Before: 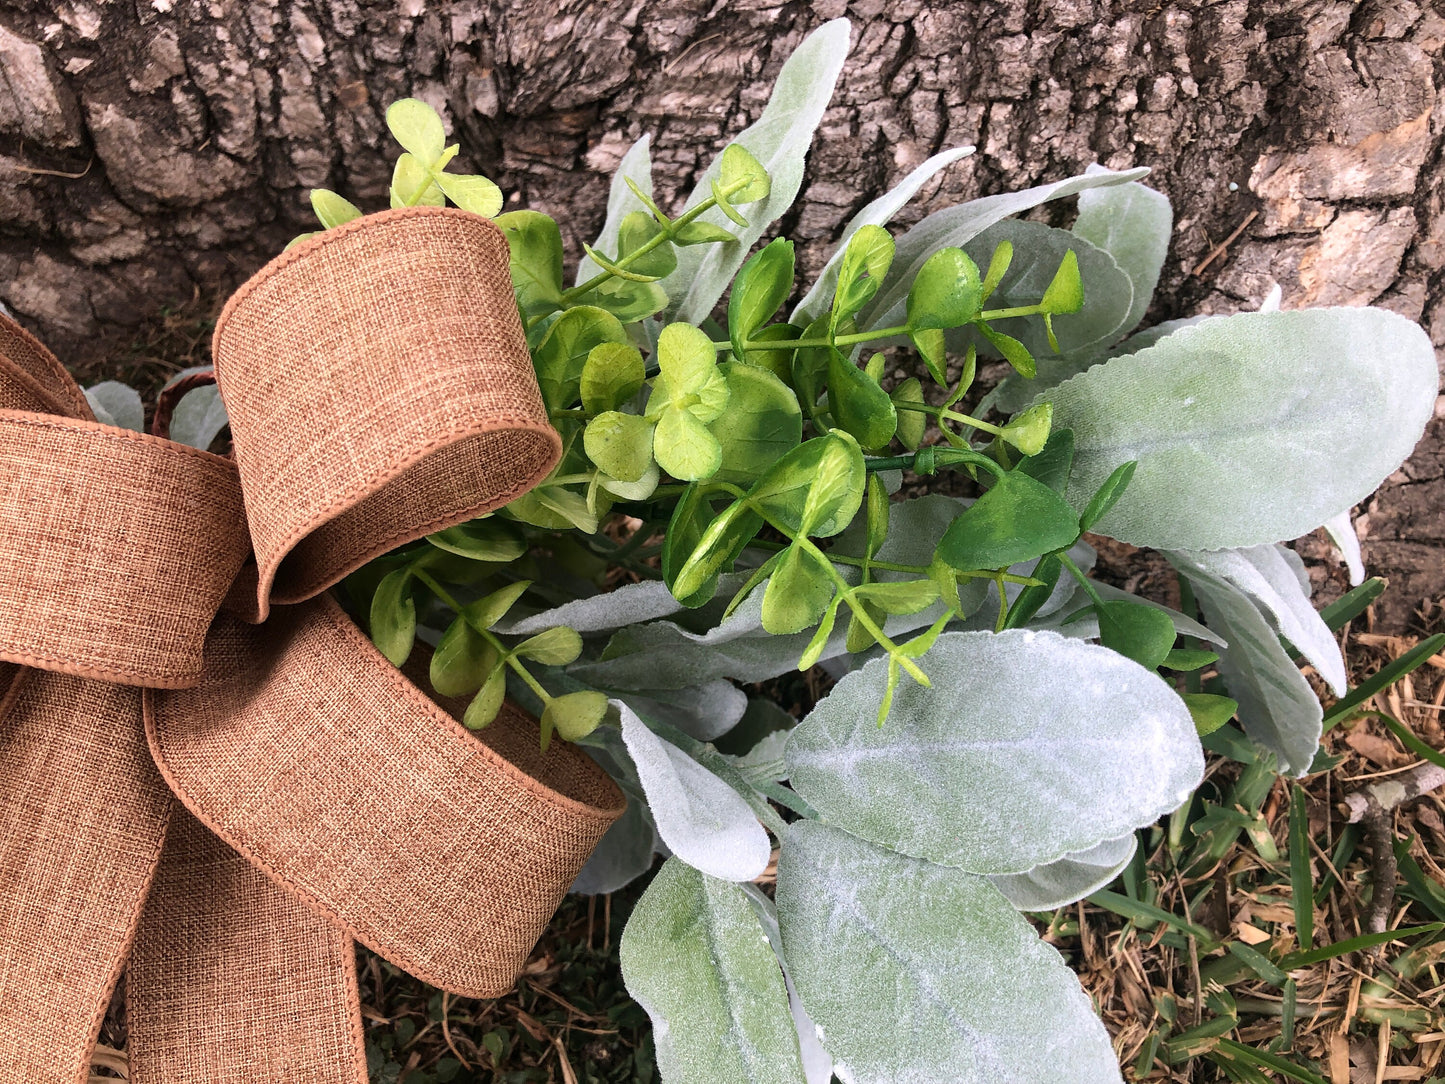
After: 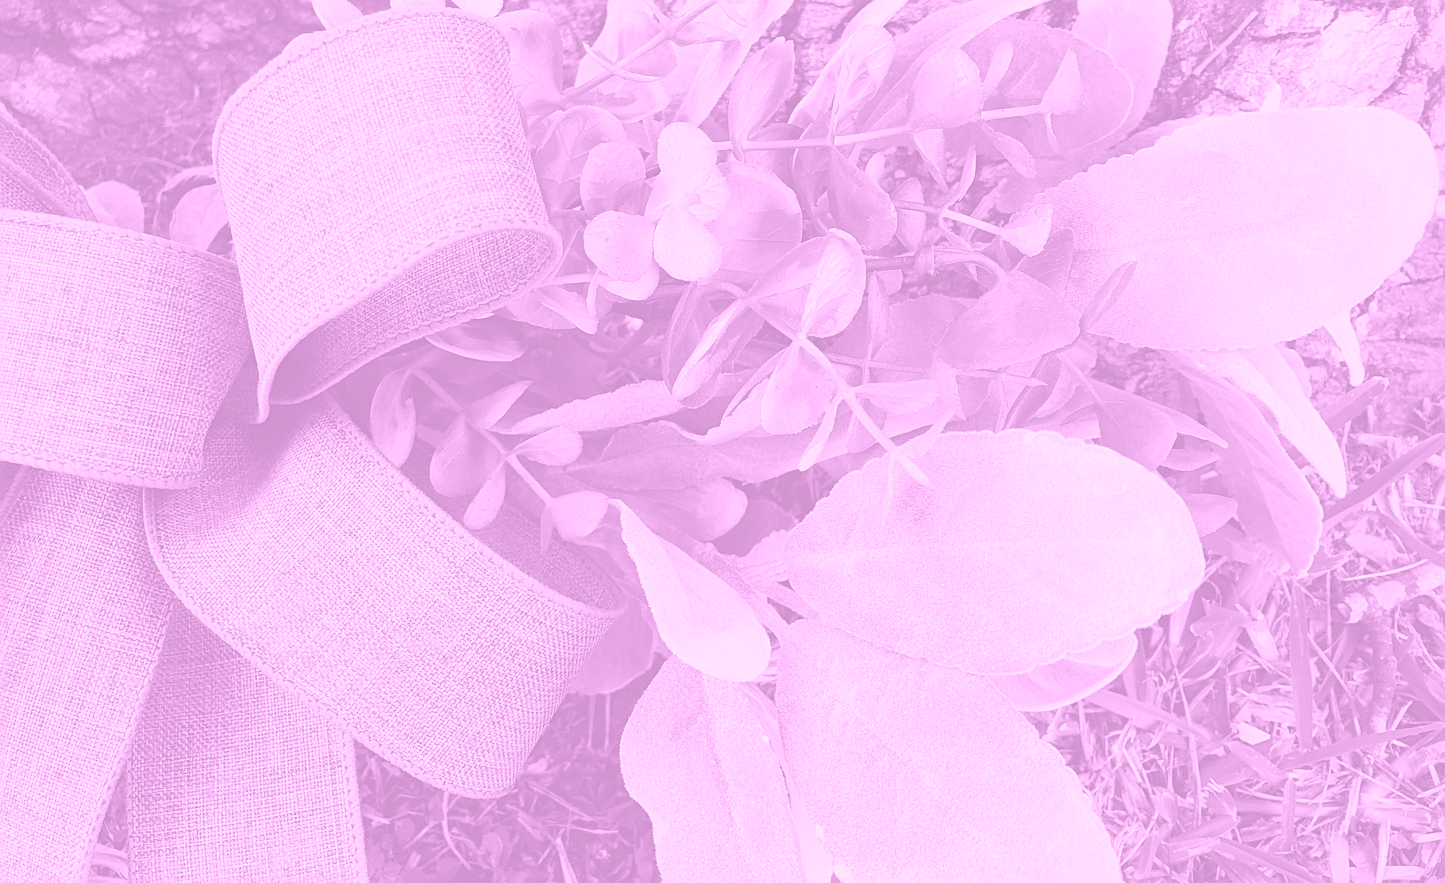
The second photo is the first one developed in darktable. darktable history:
crop and rotate: top 18.507%
sharpen: radius 2.167, amount 0.381, threshold 0
colorize: hue 331.2°, saturation 75%, source mix 30.28%, lightness 70.52%, version 1
